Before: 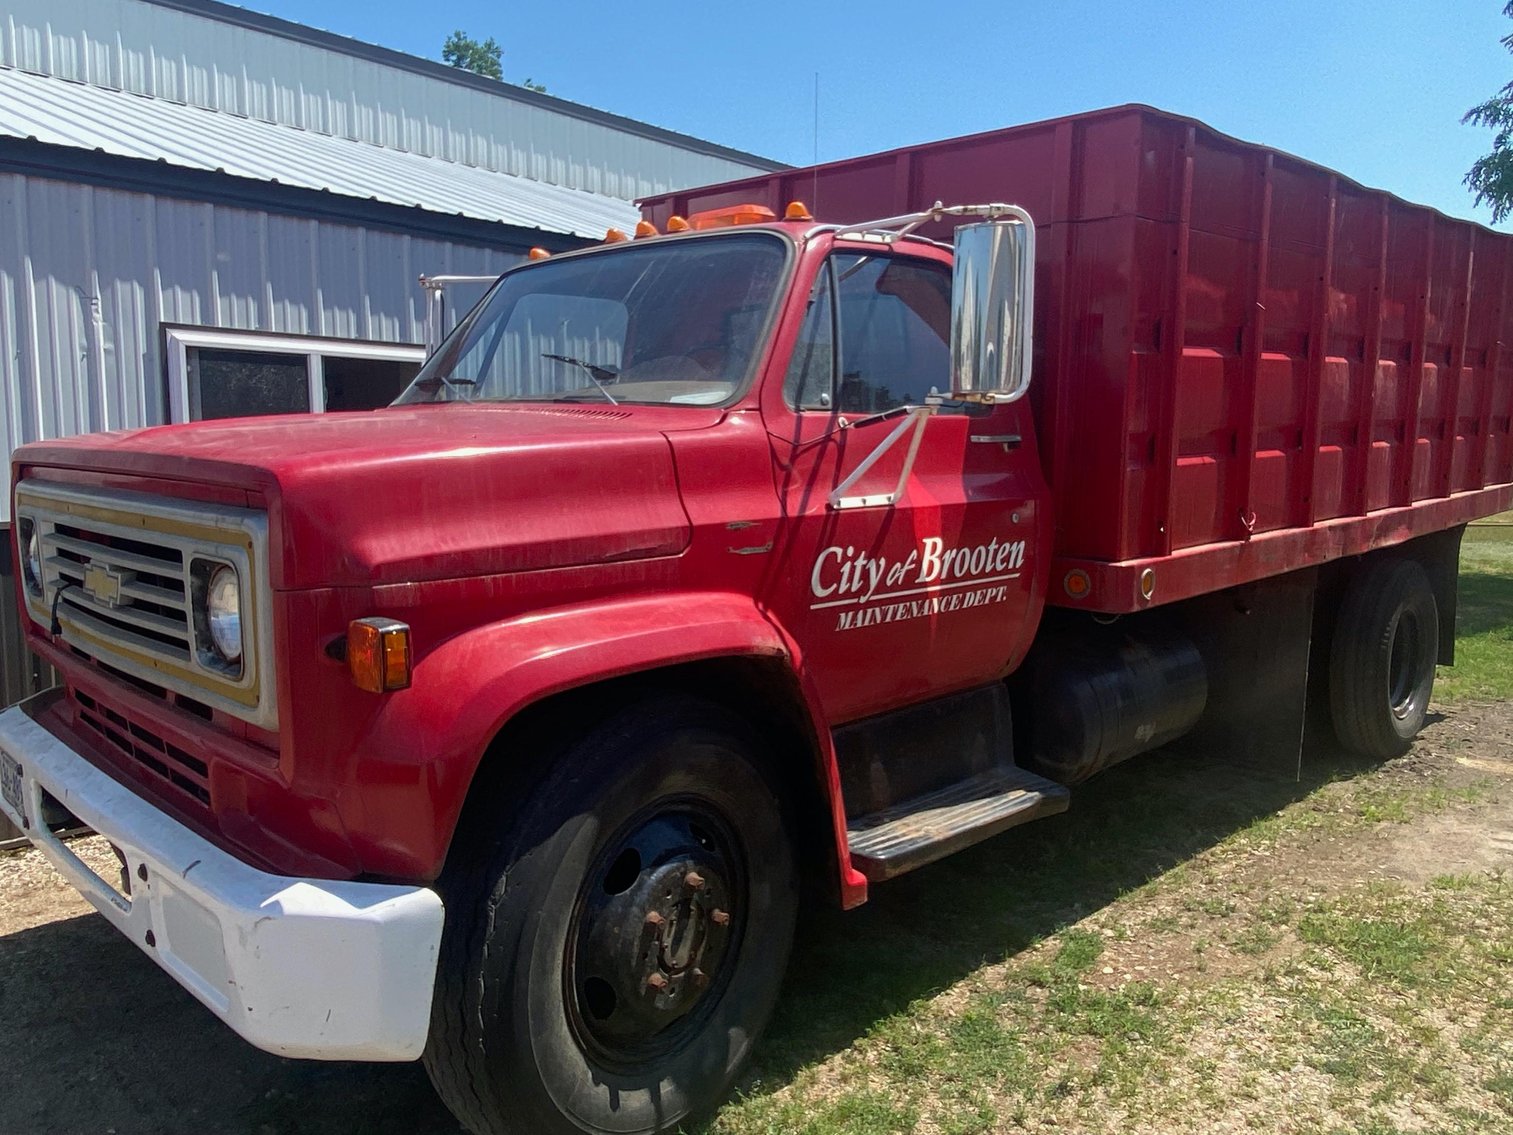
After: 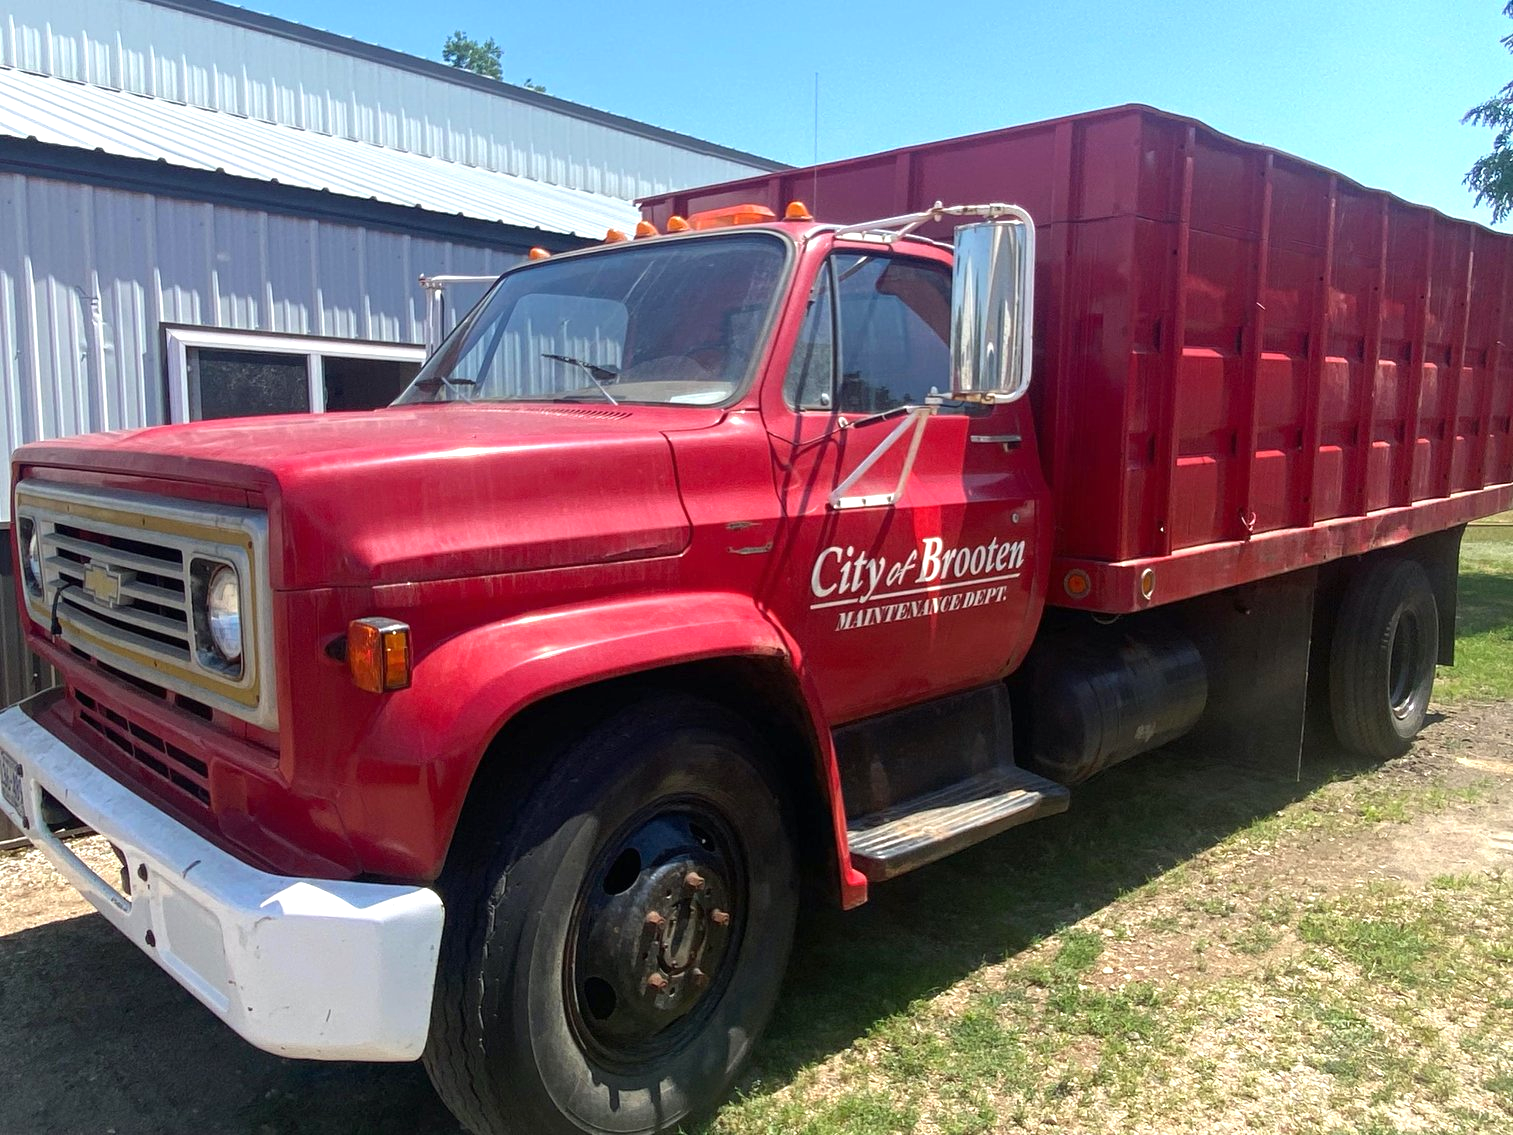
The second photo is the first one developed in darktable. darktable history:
exposure: exposure 0.609 EV, compensate exposure bias true, compensate highlight preservation false
